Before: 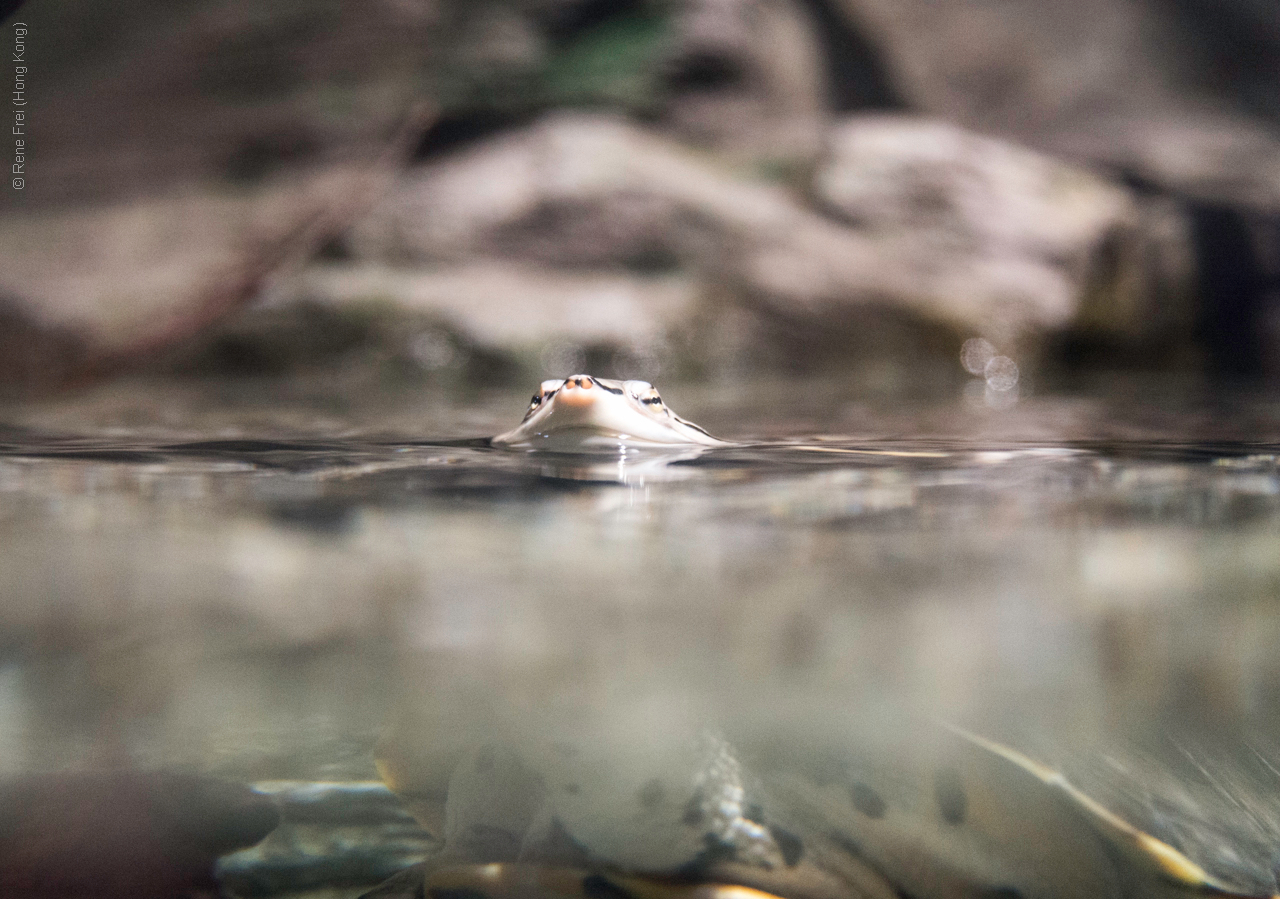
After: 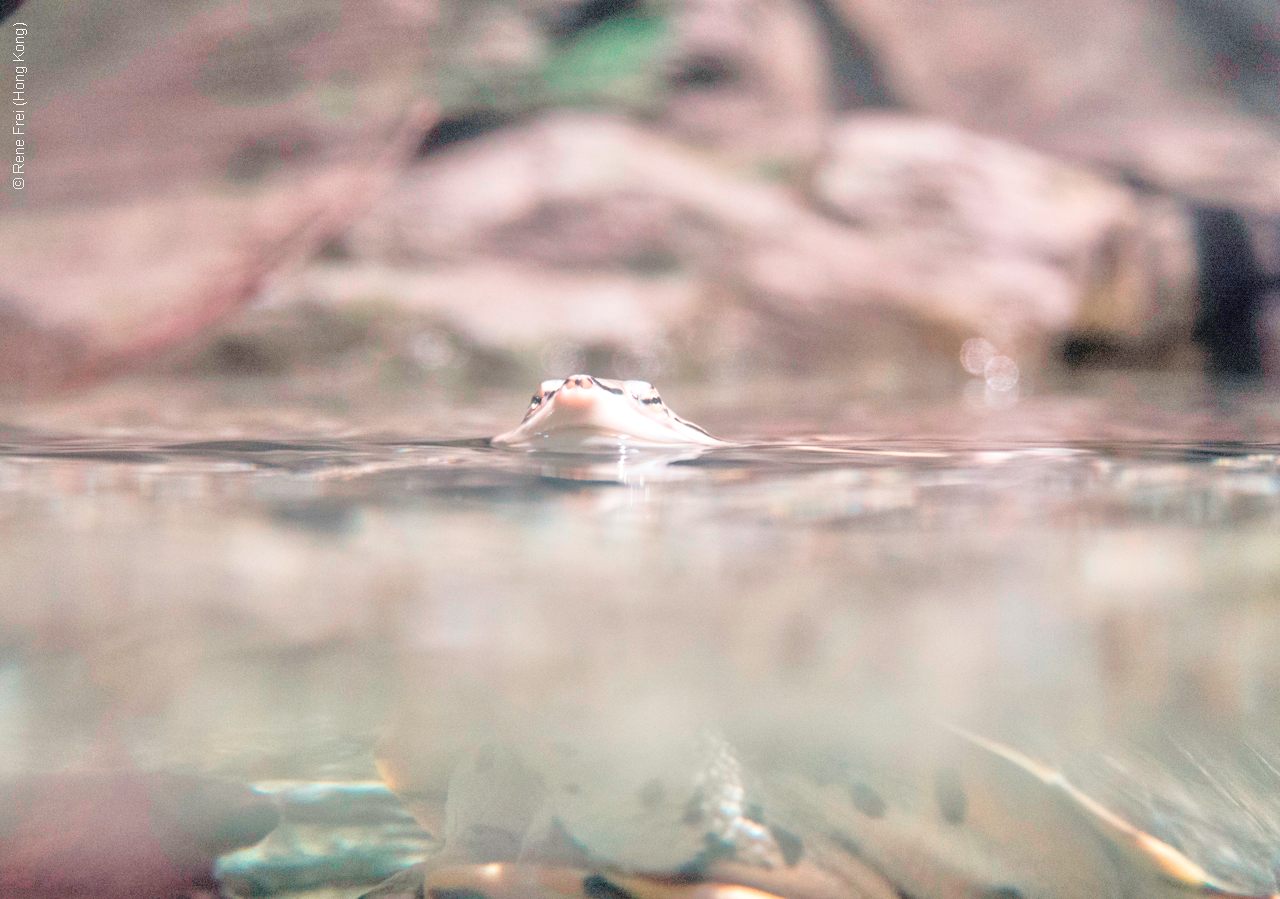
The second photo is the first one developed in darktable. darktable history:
tone equalizer: -7 EV 0.15 EV, -6 EV 0.6 EV, -5 EV 1.15 EV, -4 EV 1.33 EV, -3 EV 1.15 EV, -2 EV 0.6 EV, -1 EV 0.15 EV, mask exposure compensation -0.5 EV
velvia: strength 45%
contrast brightness saturation: brightness 0.18, saturation -0.5
